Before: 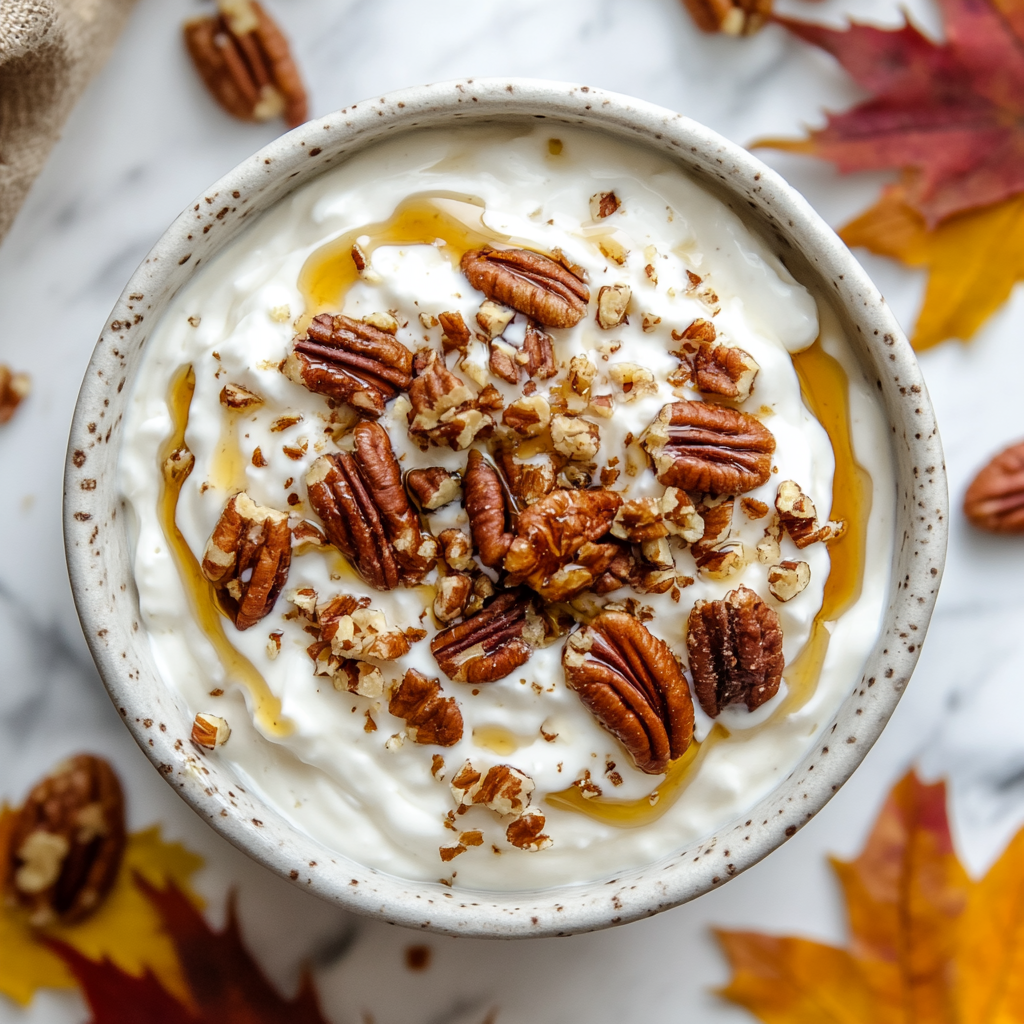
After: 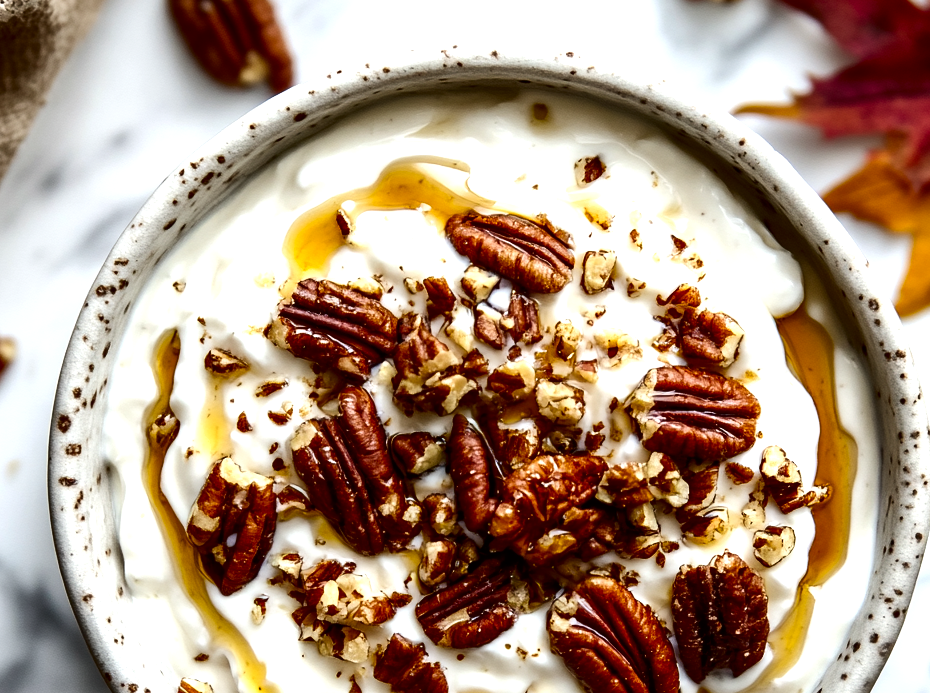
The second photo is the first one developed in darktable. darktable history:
shadows and highlights: radius 337.06, shadows 28.69, soften with gaussian
contrast brightness saturation: contrast 0.131, brightness -0.223, saturation 0.149
tone equalizer: -8 EV -0.716 EV, -7 EV -0.704 EV, -6 EV -0.631 EV, -5 EV -0.363 EV, -3 EV 0.404 EV, -2 EV 0.6 EV, -1 EV 0.677 EV, +0 EV 0.747 EV, edges refinement/feathering 500, mask exposure compensation -1.57 EV, preserve details no
crop: left 1.52%, top 3.459%, right 7.633%, bottom 28.445%
